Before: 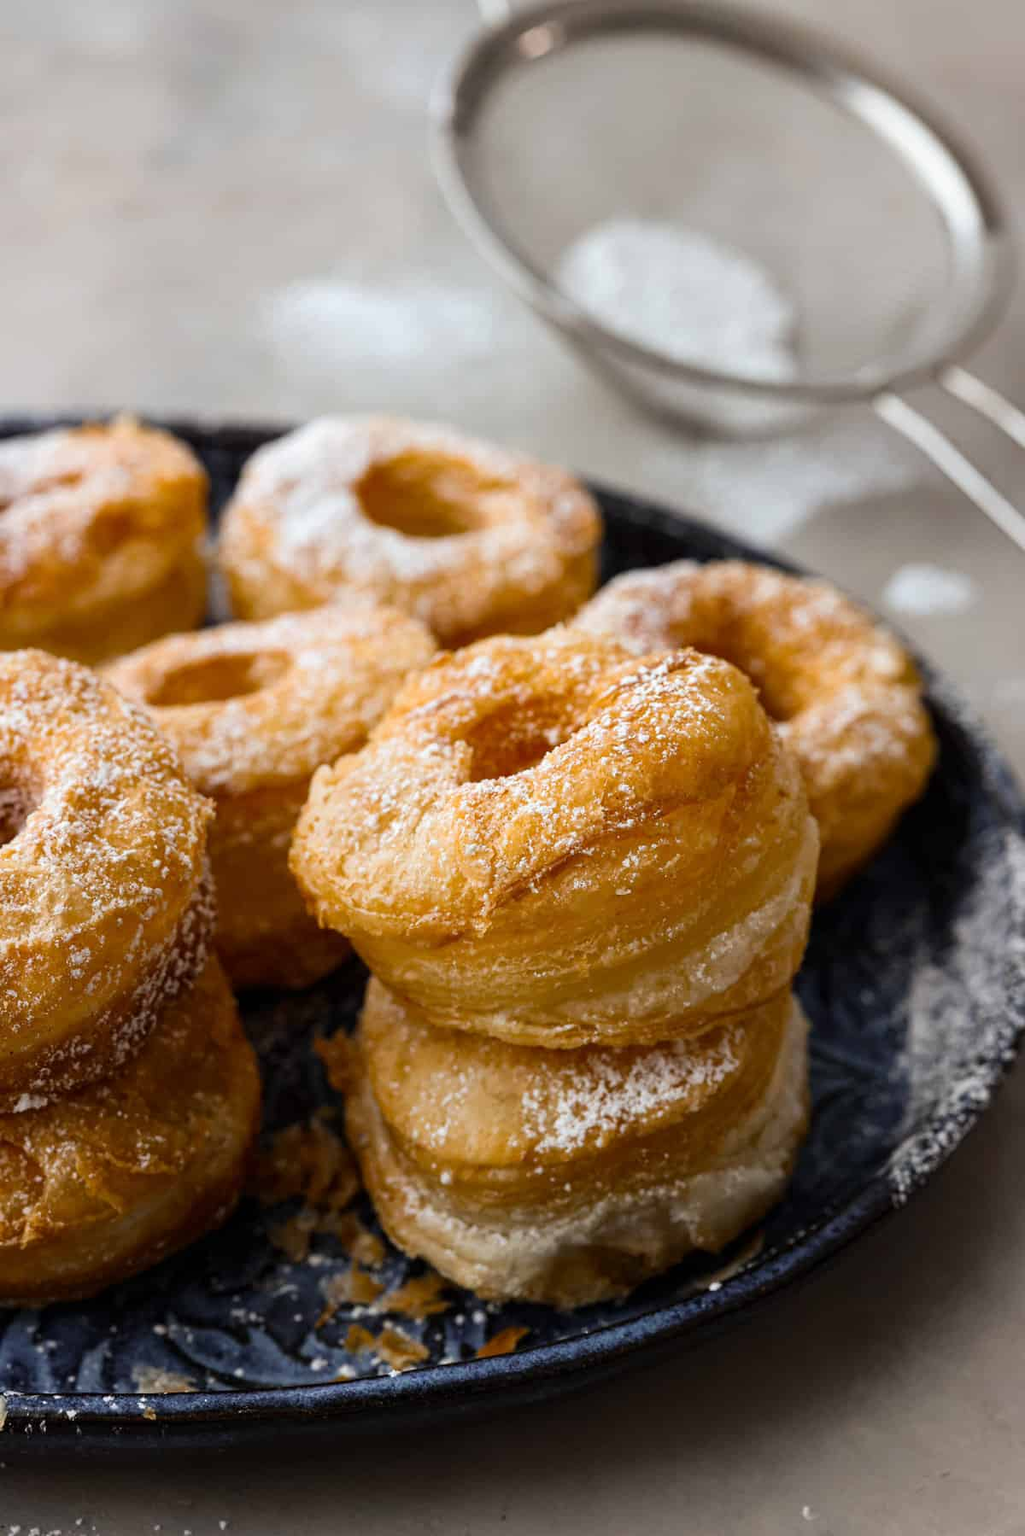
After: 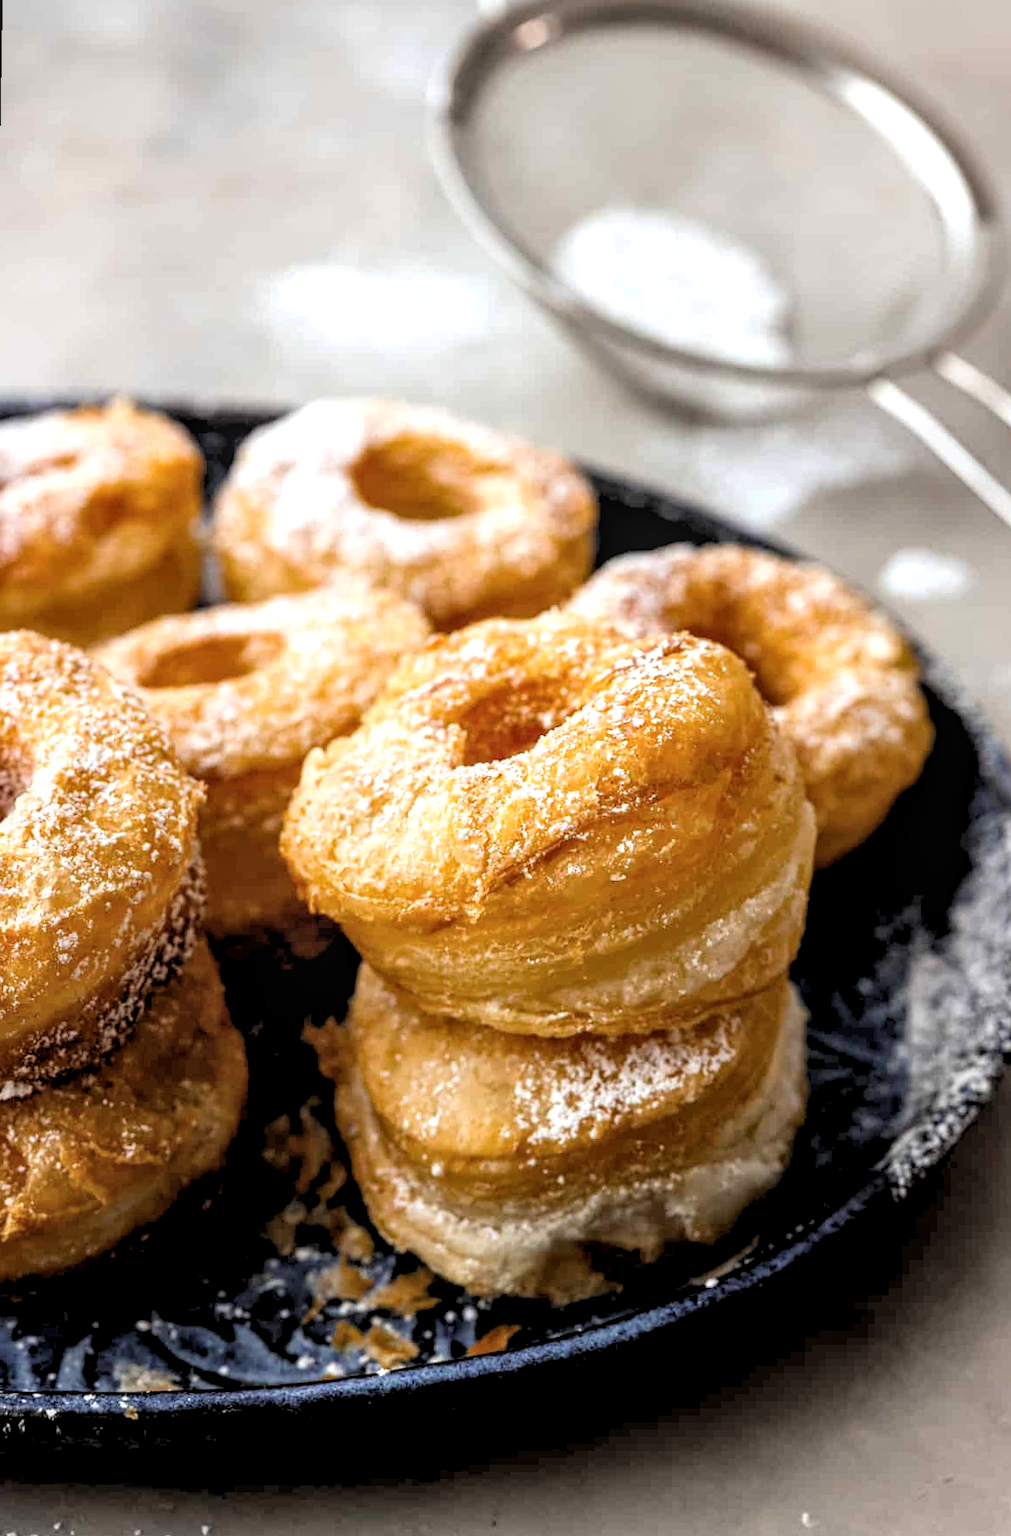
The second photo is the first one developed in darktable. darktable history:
exposure: exposure 0.367 EV, compensate highlight preservation false
rotate and perspective: rotation 0.226°, lens shift (vertical) -0.042, crop left 0.023, crop right 0.982, crop top 0.006, crop bottom 0.994
local contrast: on, module defaults
color balance rgb: linear chroma grading › global chroma 1.5%, linear chroma grading › mid-tones -1%, perceptual saturation grading › global saturation -3%, perceptual saturation grading › shadows -2%
rgb levels: levels [[0.013, 0.434, 0.89], [0, 0.5, 1], [0, 0.5, 1]]
